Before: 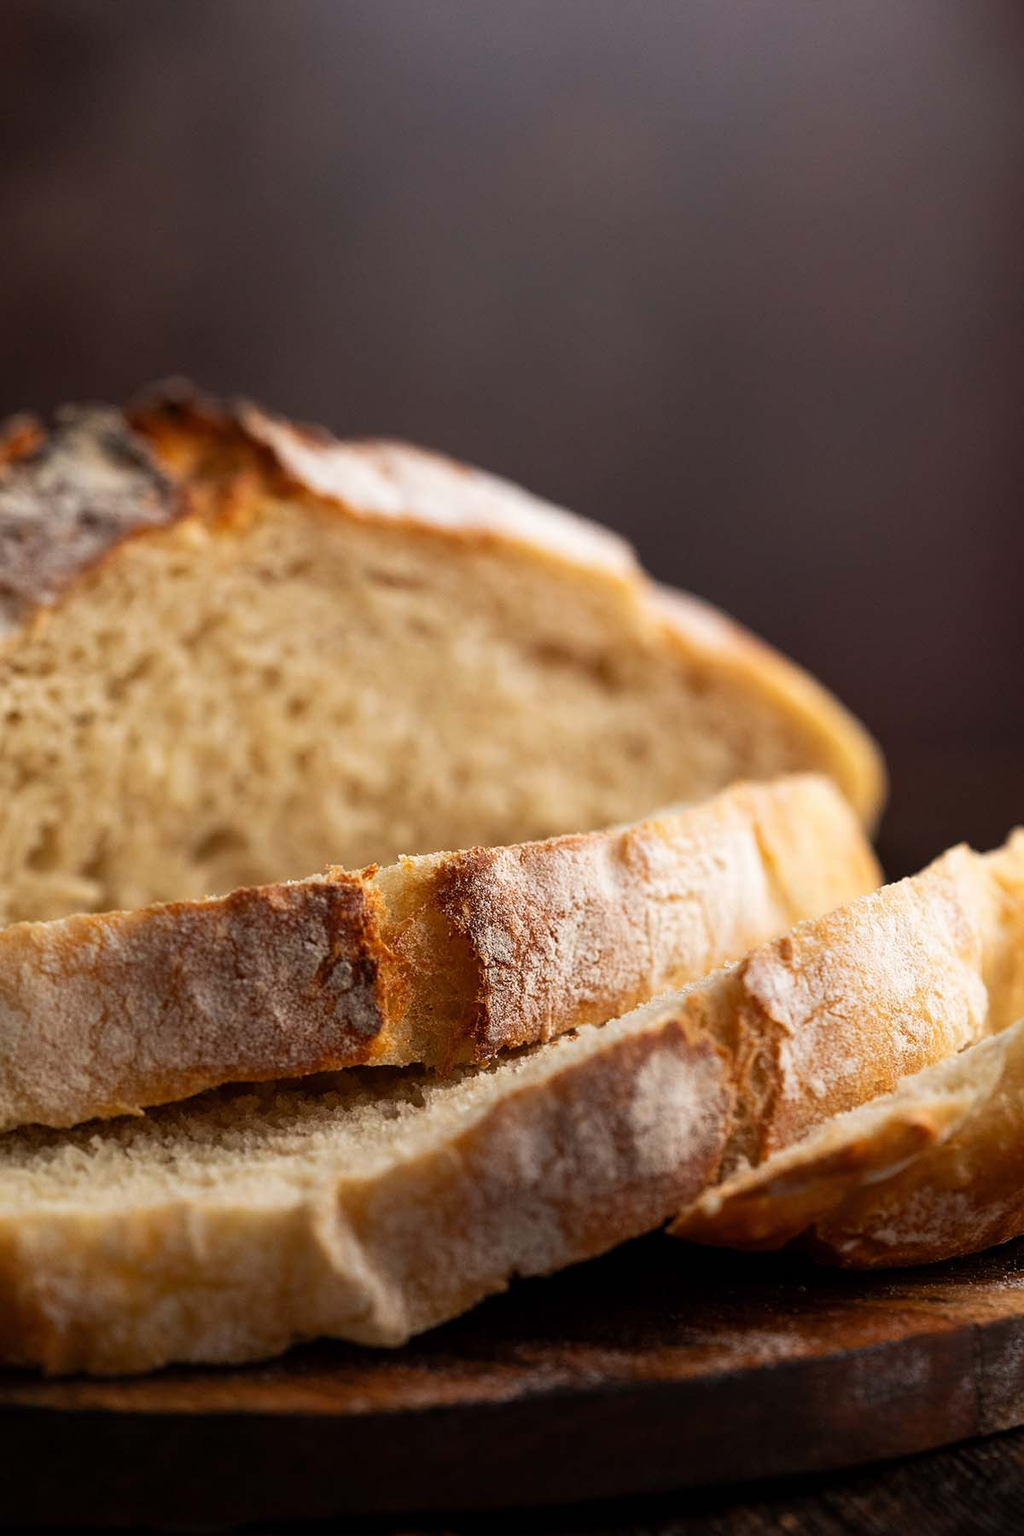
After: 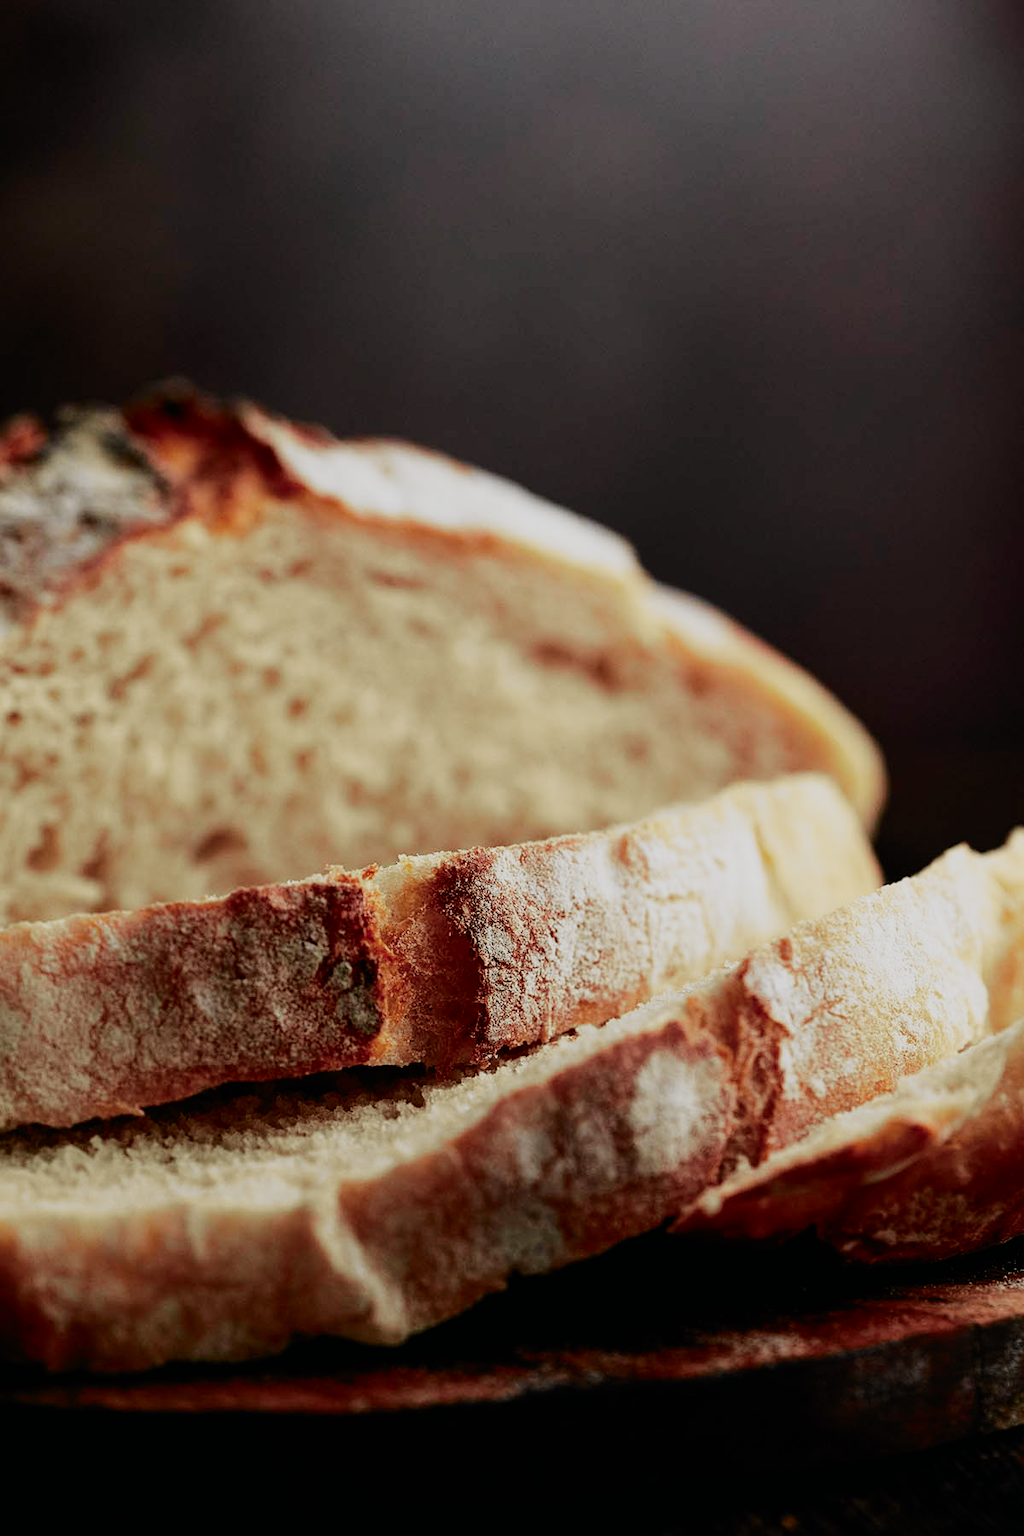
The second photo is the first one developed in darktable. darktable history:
sigmoid: skew -0.2, preserve hue 0%, red attenuation 0.1, red rotation 0.035, green attenuation 0.1, green rotation -0.017, blue attenuation 0.15, blue rotation -0.052, base primaries Rec2020
tone curve: curves: ch0 [(0, 0) (0.058, 0.037) (0.214, 0.183) (0.304, 0.288) (0.561, 0.554) (0.687, 0.677) (0.768, 0.768) (0.858, 0.861) (0.987, 0.945)]; ch1 [(0, 0) (0.172, 0.123) (0.312, 0.296) (0.432, 0.448) (0.471, 0.469) (0.502, 0.5) (0.521, 0.505) (0.565, 0.569) (0.663, 0.663) (0.703, 0.721) (0.857, 0.917) (1, 1)]; ch2 [(0, 0) (0.411, 0.424) (0.485, 0.497) (0.502, 0.5) (0.517, 0.511) (0.556, 0.562) (0.626, 0.594) (0.709, 0.661) (1, 1)], color space Lab, independent channels, preserve colors none
